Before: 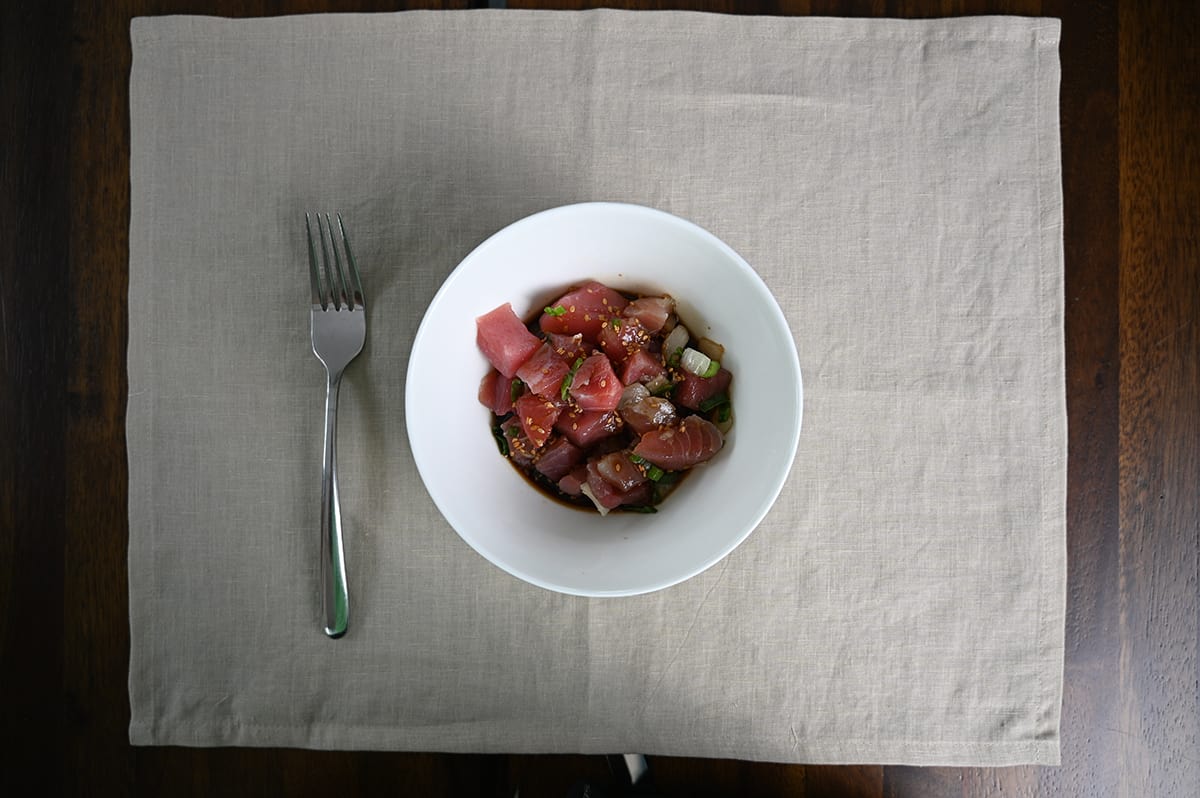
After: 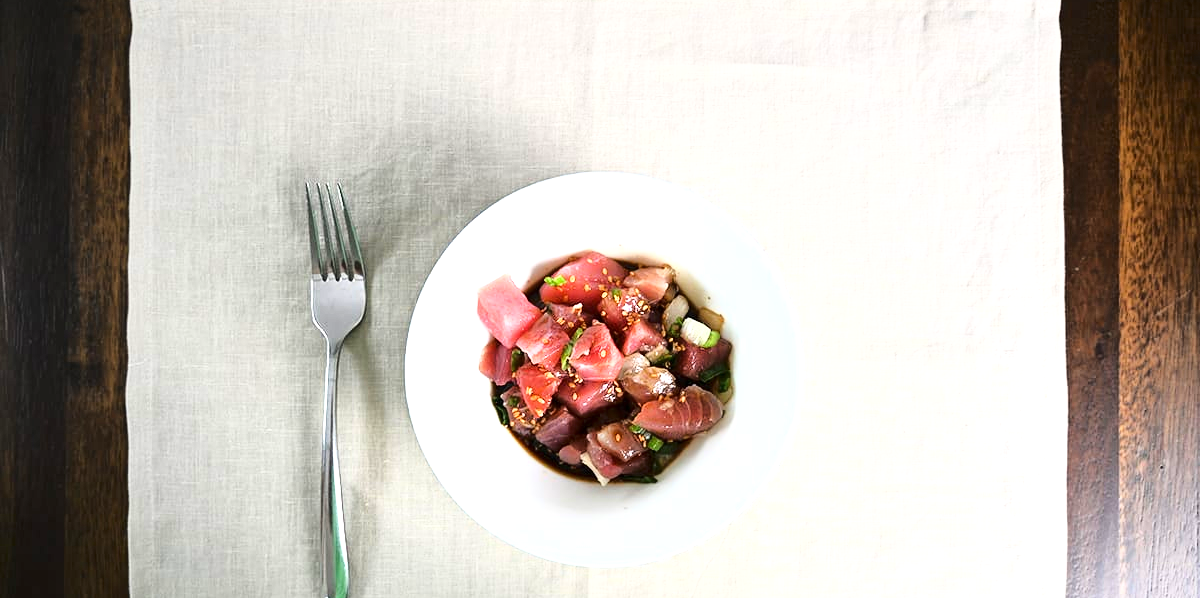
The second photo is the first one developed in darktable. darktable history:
exposure: black level correction 0, exposure 1.1 EV, compensate exposure bias true, compensate highlight preservation false
local contrast: mode bilateral grid, contrast 25, coarseness 60, detail 151%, midtone range 0.2
crop: top 3.857%, bottom 21.132%
base curve: curves: ch0 [(0, 0) (0.032, 0.037) (0.105, 0.228) (0.435, 0.76) (0.856, 0.983) (1, 1)]
